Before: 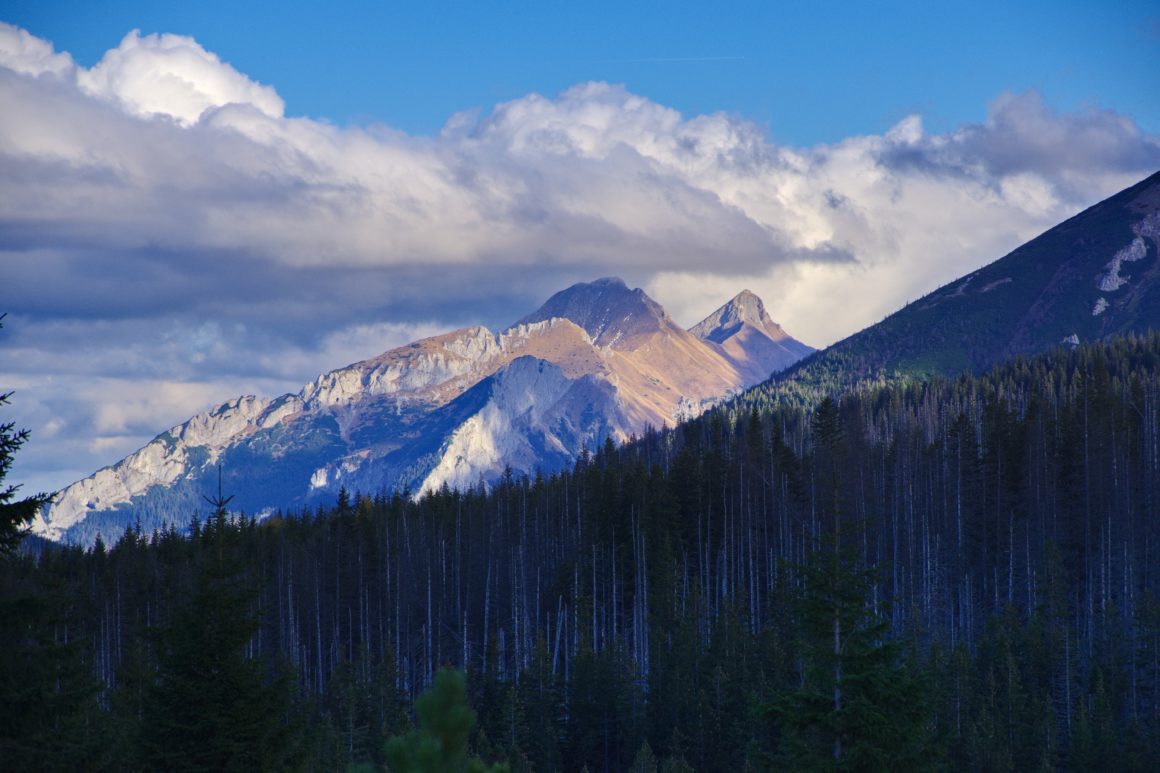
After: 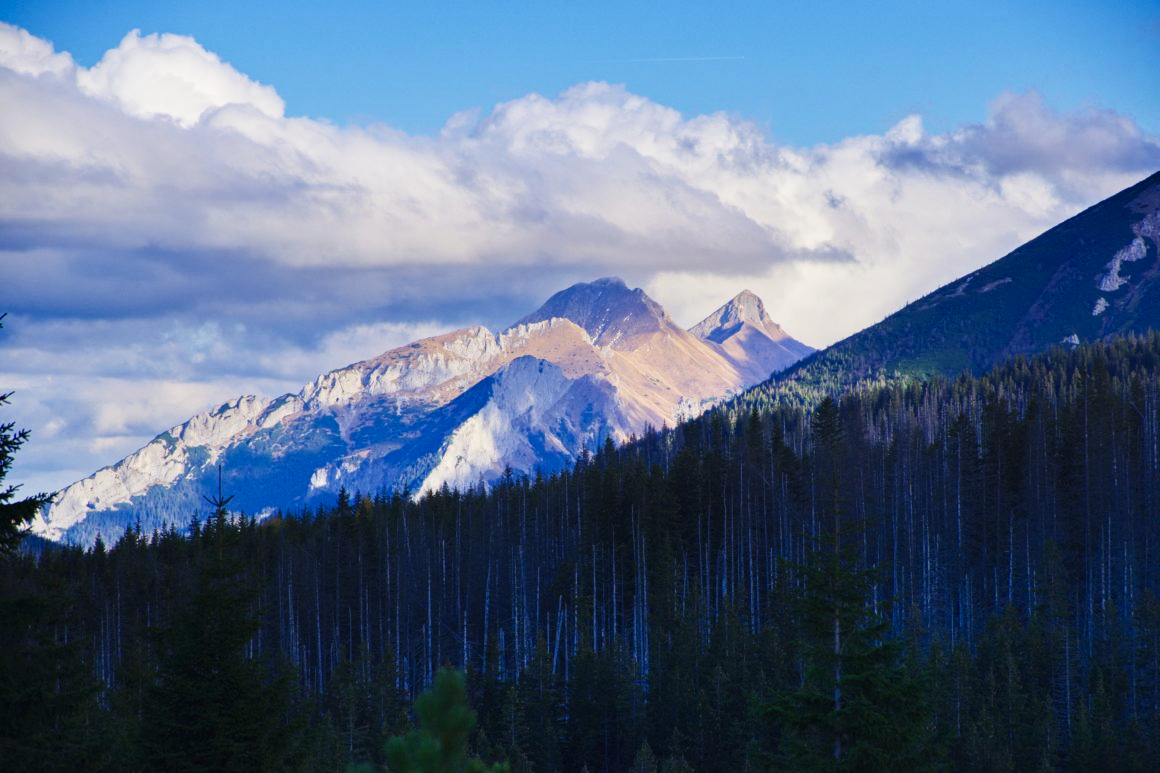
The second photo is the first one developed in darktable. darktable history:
tone curve: curves: ch0 [(0, 0) (0.131, 0.116) (0.316, 0.345) (0.501, 0.584) (0.629, 0.732) (0.812, 0.888) (1, 0.974)]; ch1 [(0, 0) (0.366, 0.367) (0.475, 0.462) (0.494, 0.496) (0.504, 0.499) (0.553, 0.584) (1, 1)]; ch2 [(0, 0) (0.333, 0.346) (0.375, 0.375) (0.424, 0.43) (0.476, 0.492) (0.502, 0.502) (0.533, 0.556) (0.566, 0.599) (0.614, 0.653) (1, 1)], preserve colors none
